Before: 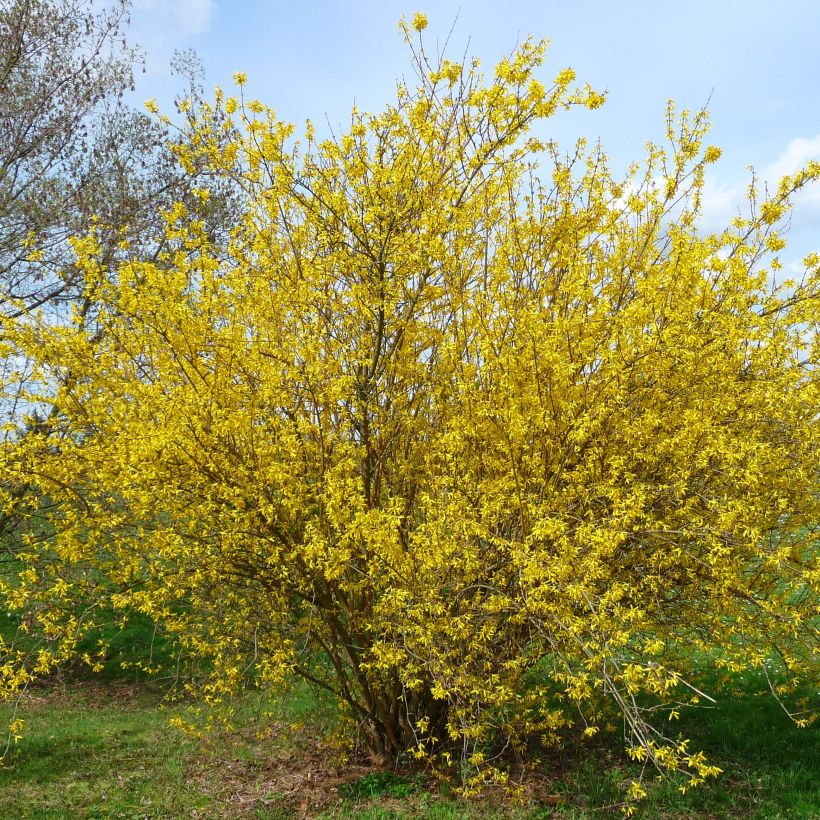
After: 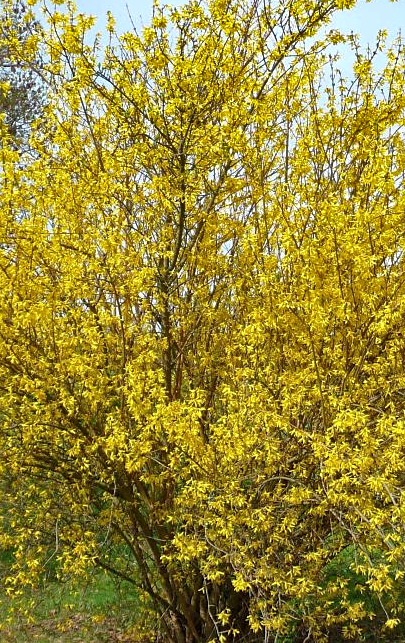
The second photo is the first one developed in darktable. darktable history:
exposure: black level correction 0.001, exposure 0.191 EV, compensate highlight preservation false
shadows and highlights: low approximation 0.01, soften with gaussian
crop and rotate: angle 0.02°, left 24.353%, top 13.219%, right 26.156%, bottom 8.224%
sharpen: amount 0.2
